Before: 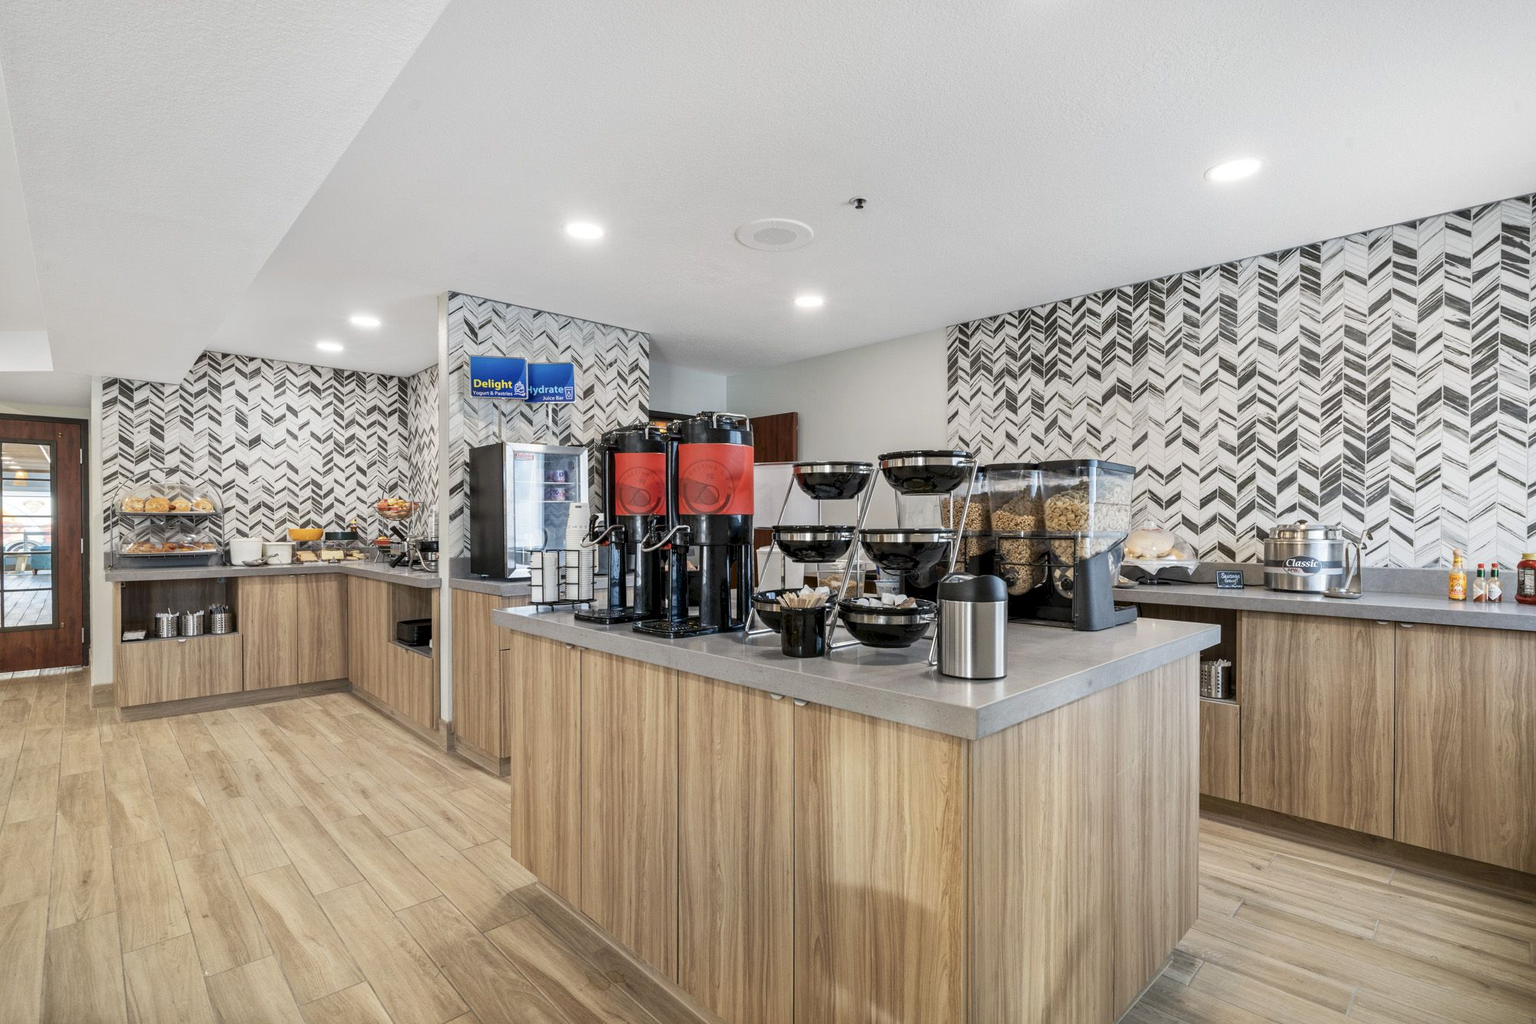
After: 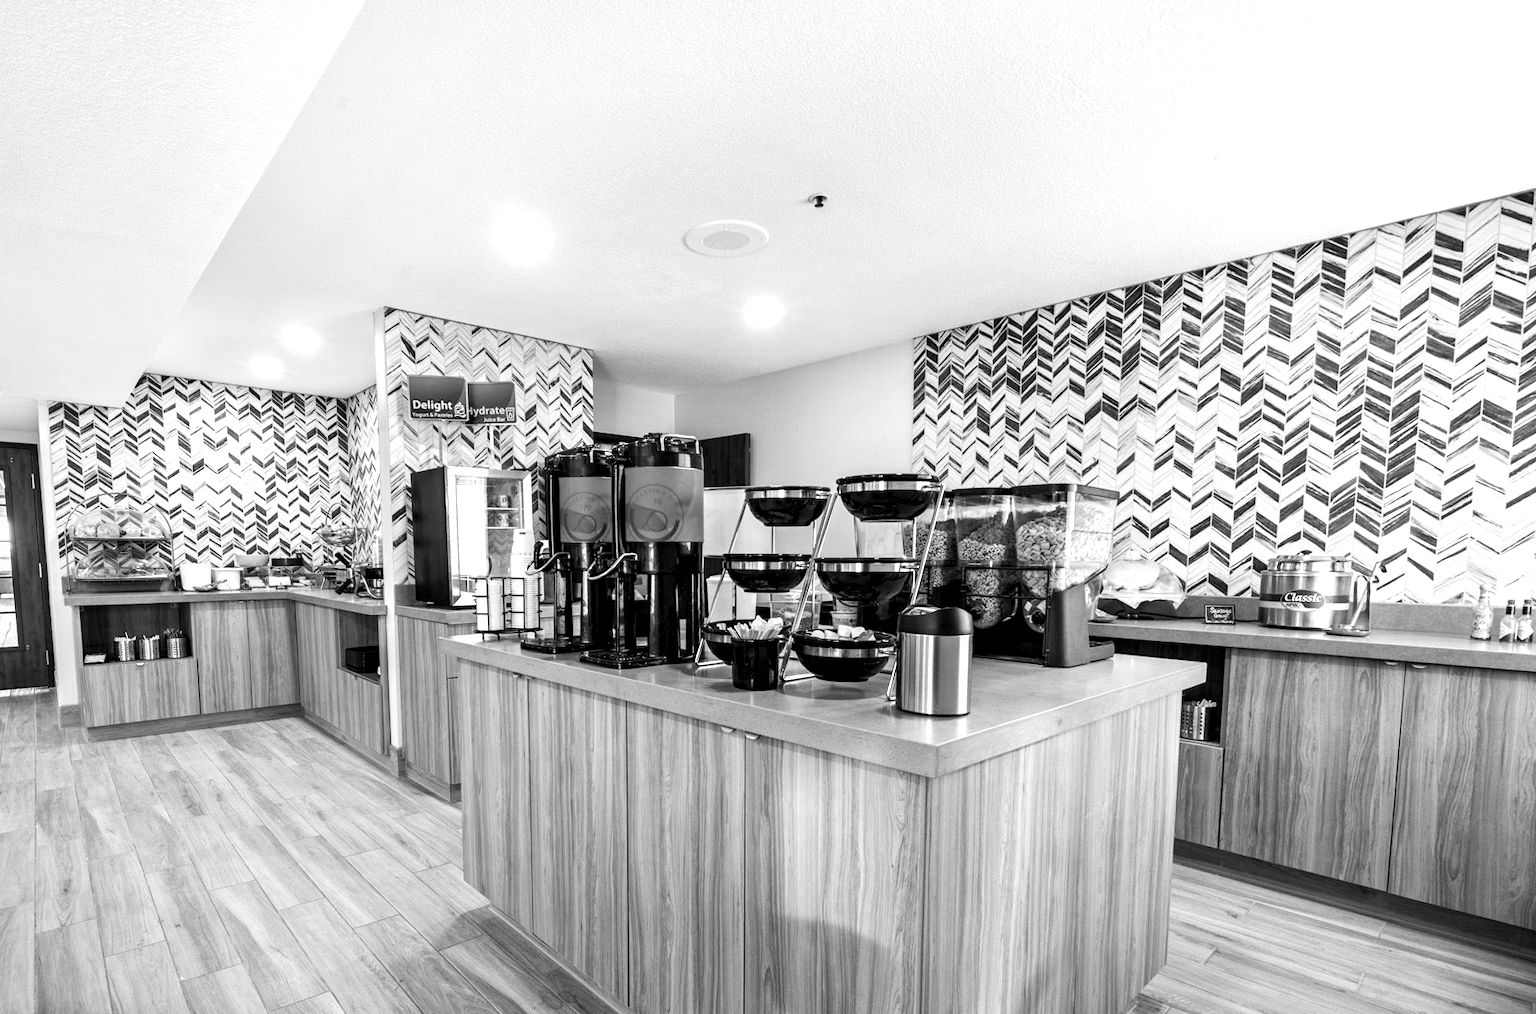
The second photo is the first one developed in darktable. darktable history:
exposure: black level correction 0.009, exposure 0.014 EV, compensate highlight preservation false
tone equalizer: -8 EV -0.75 EV, -7 EV -0.7 EV, -6 EV -0.6 EV, -5 EV -0.4 EV, -3 EV 0.4 EV, -2 EV 0.6 EV, -1 EV 0.7 EV, +0 EV 0.75 EV, edges refinement/feathering 500, mask exposure compensation -1.57 EV, preserve details no
contrast brightness saturation: saturation -1
rotate and perspective: rotation 0.062°, lens shift (vertical) 0.115, lens shift (horizontal) -0.133, crop left 0.047, crop right 0.94, crop top 0.061, crop bottom 0.94
color calibration: x 0.367, y 0.379, temperature 4395.86 K
